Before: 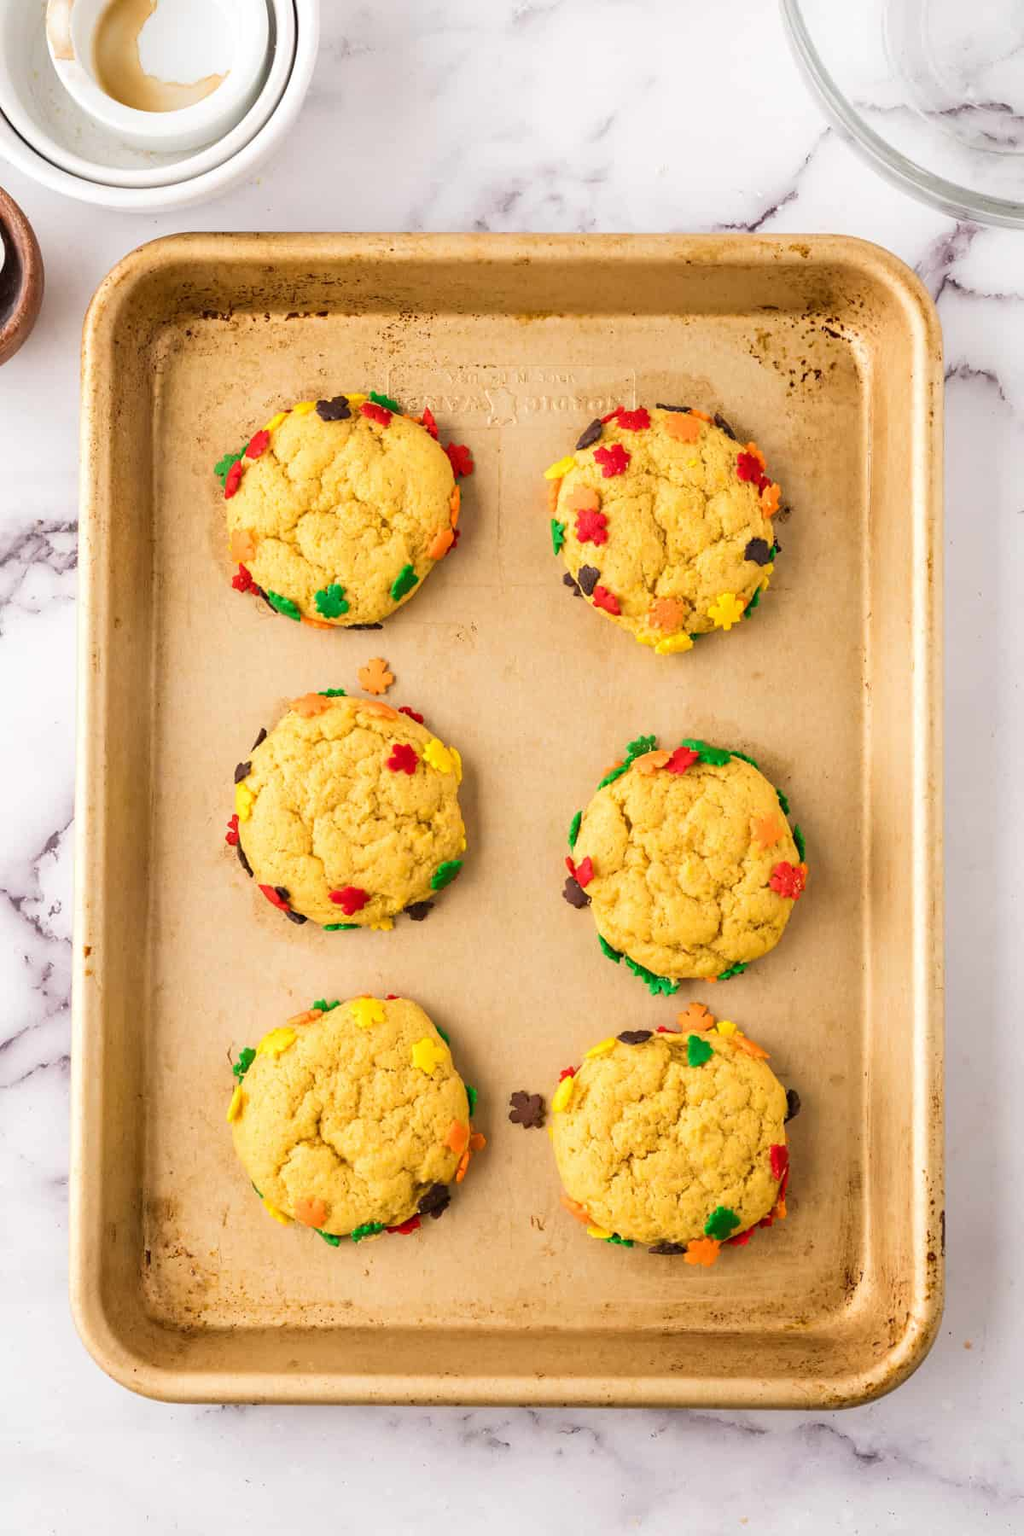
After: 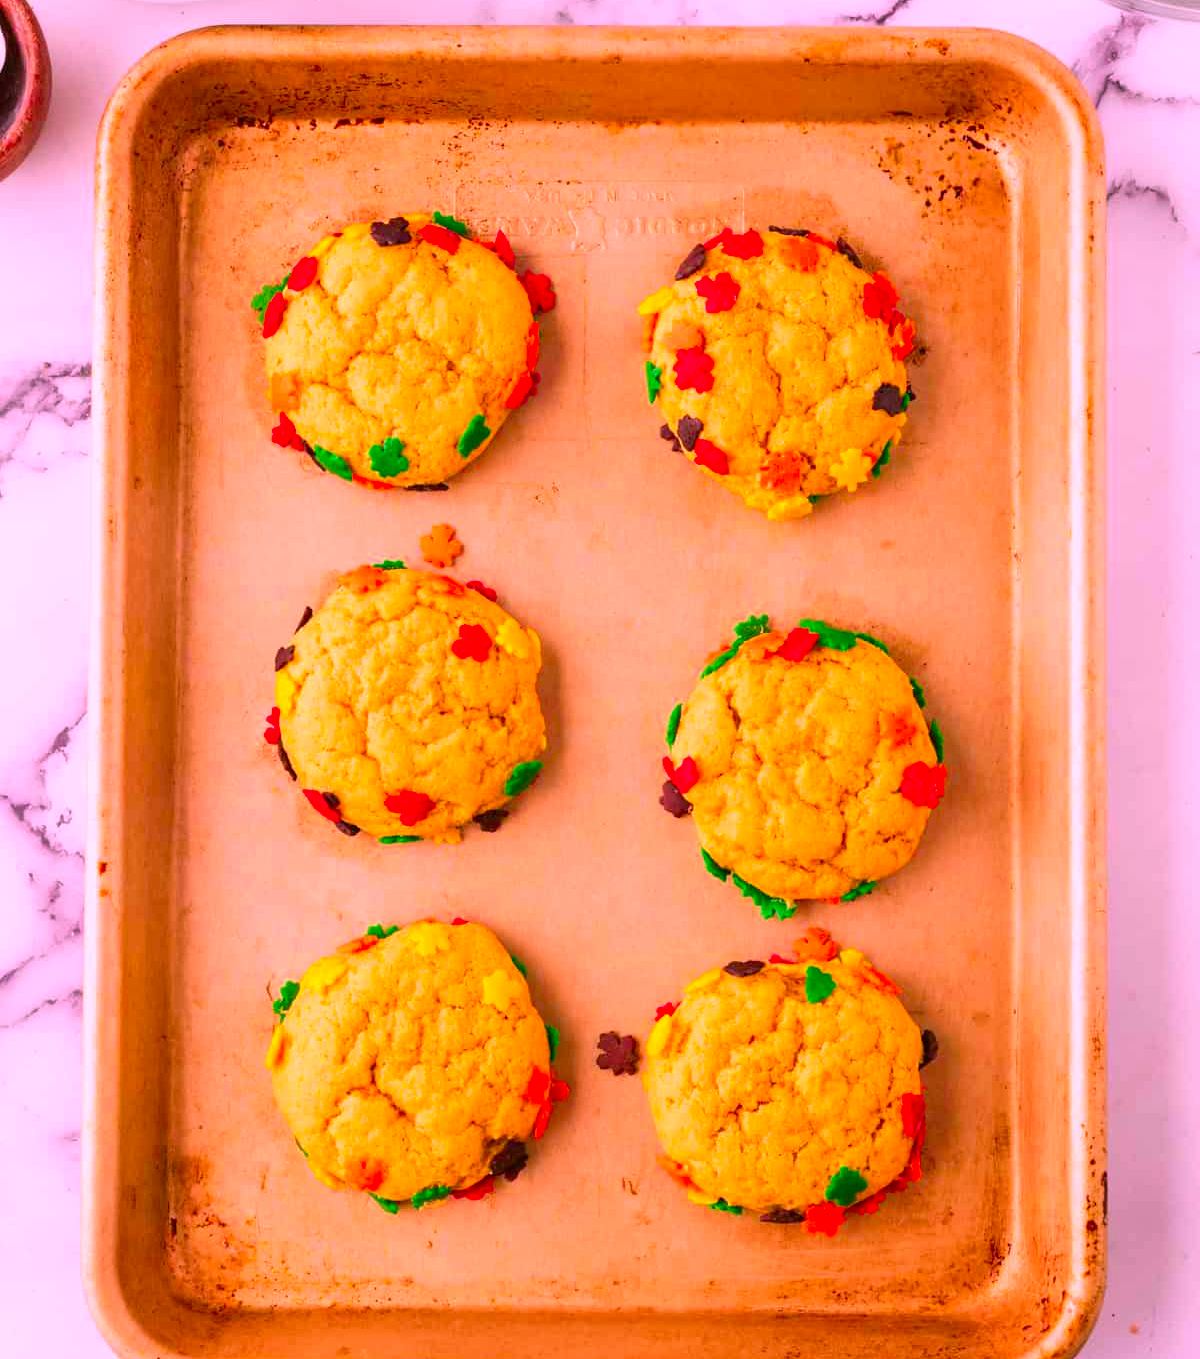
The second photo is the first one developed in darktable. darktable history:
crop: top 13.732%, bottom 10.754%
color correction: highlights a* 19.22, highlights b* -11.39, saturation 1.7
